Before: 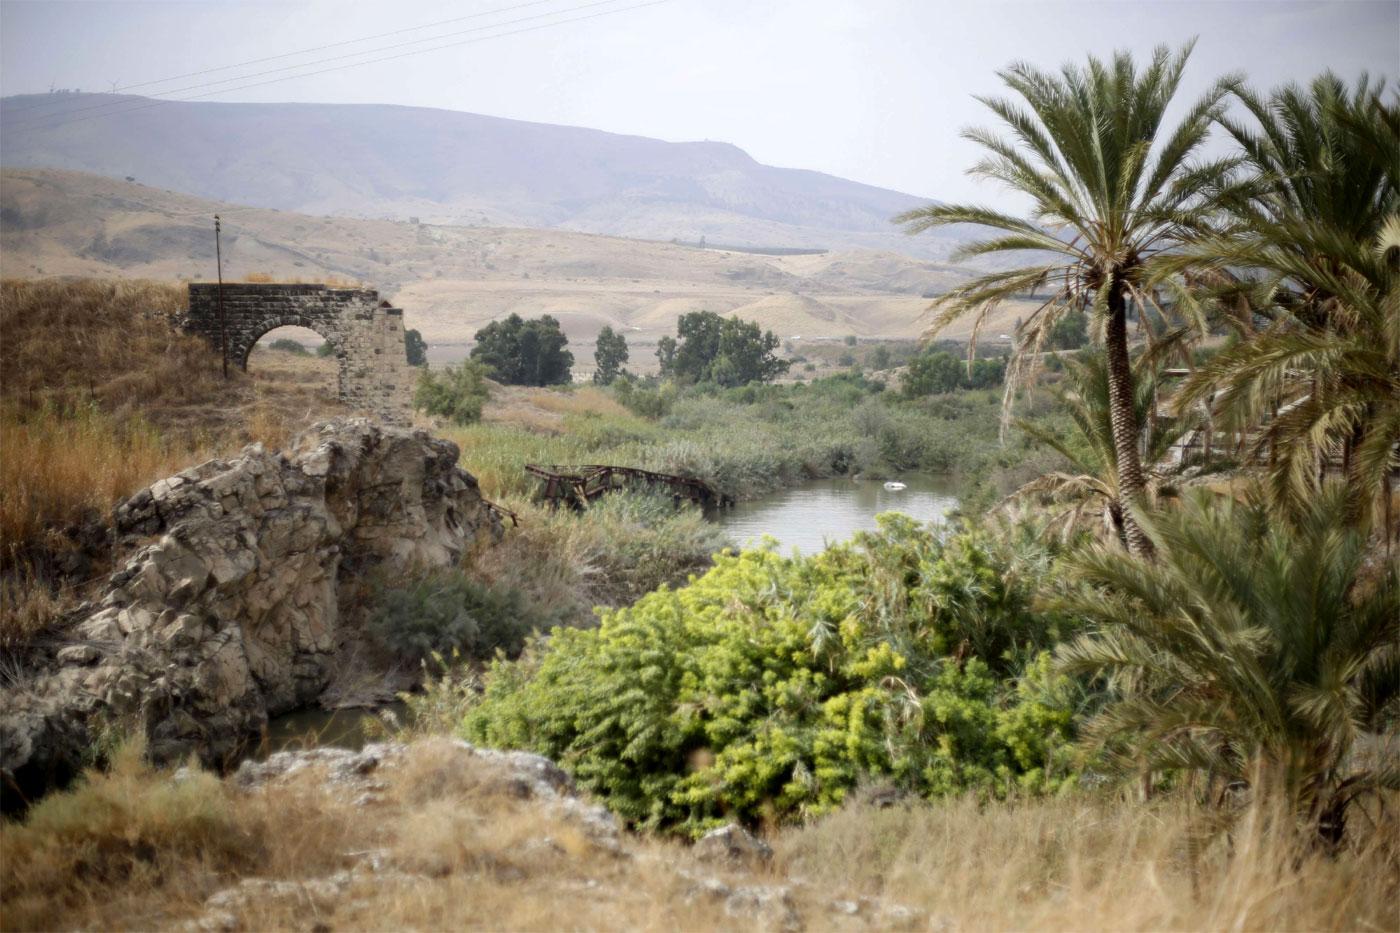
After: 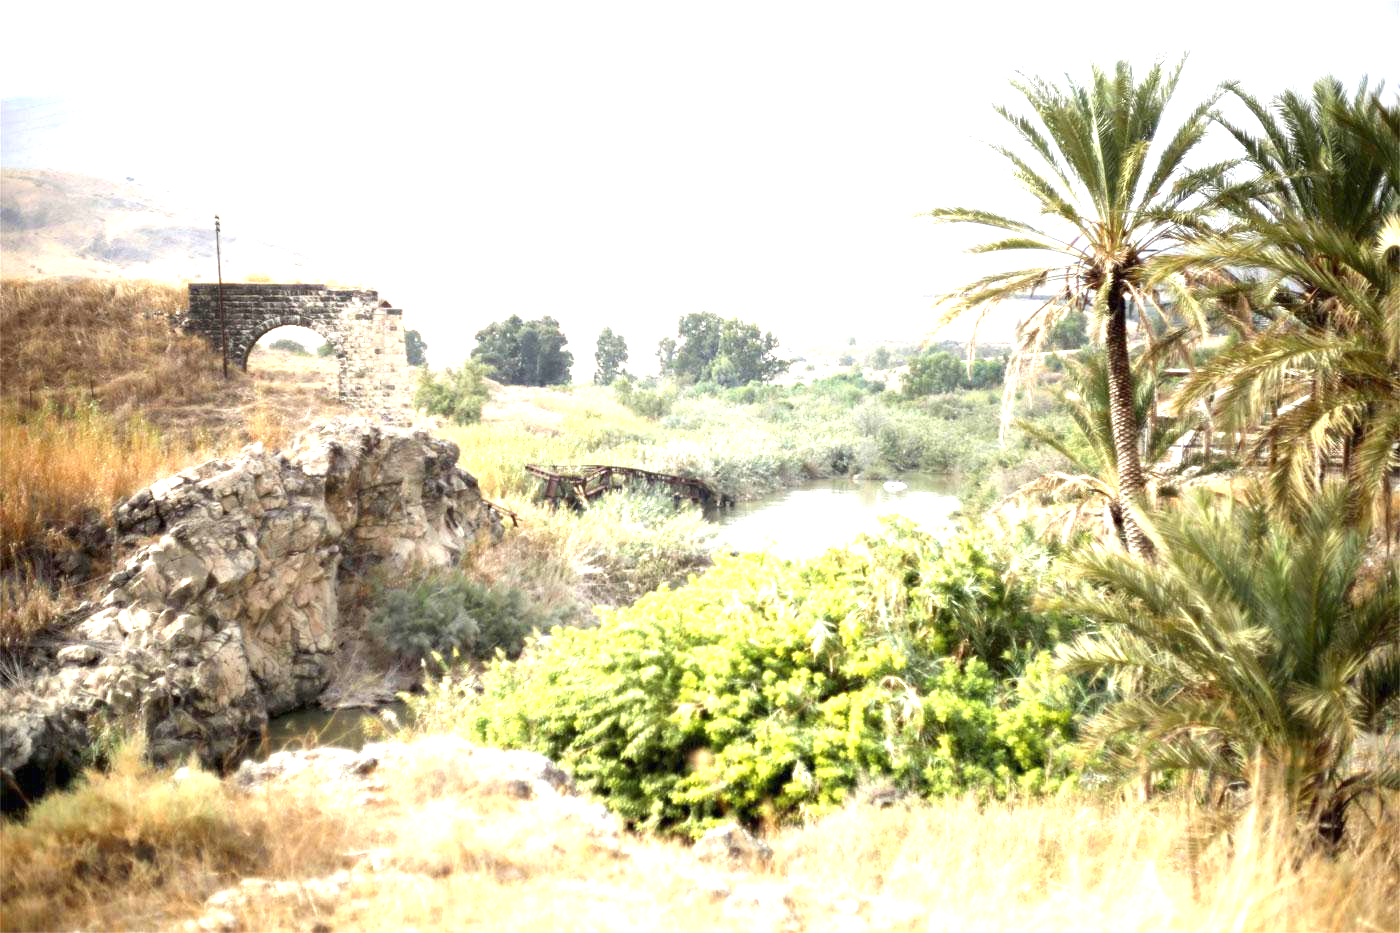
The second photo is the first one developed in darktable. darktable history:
exposure: black level correction 0, exposure 1.92 EV, compensate highlight preservation false
